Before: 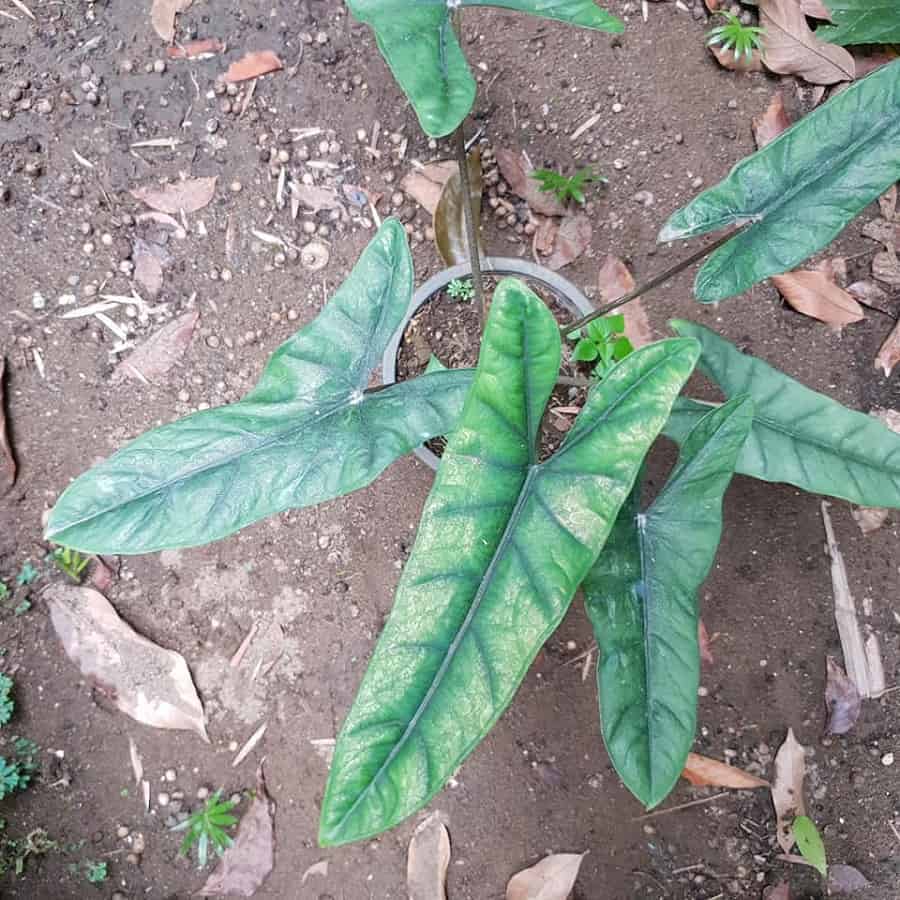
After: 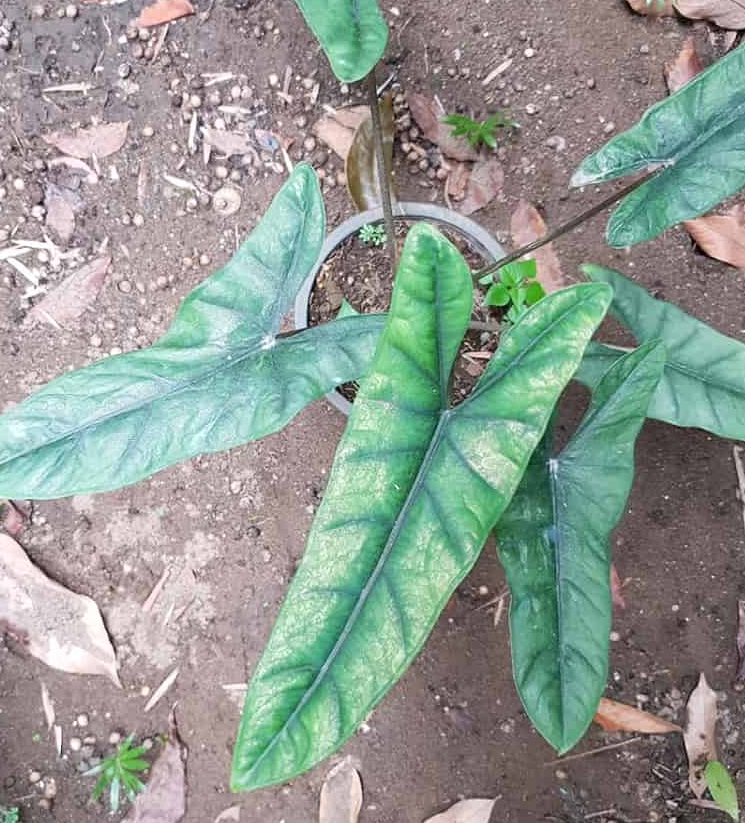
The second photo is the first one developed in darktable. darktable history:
crop: left 9.831%, top 6.203%, right 7.325%, bottom 2.35%
shadows and highlights: shadows 0.023, highlights 41.78
